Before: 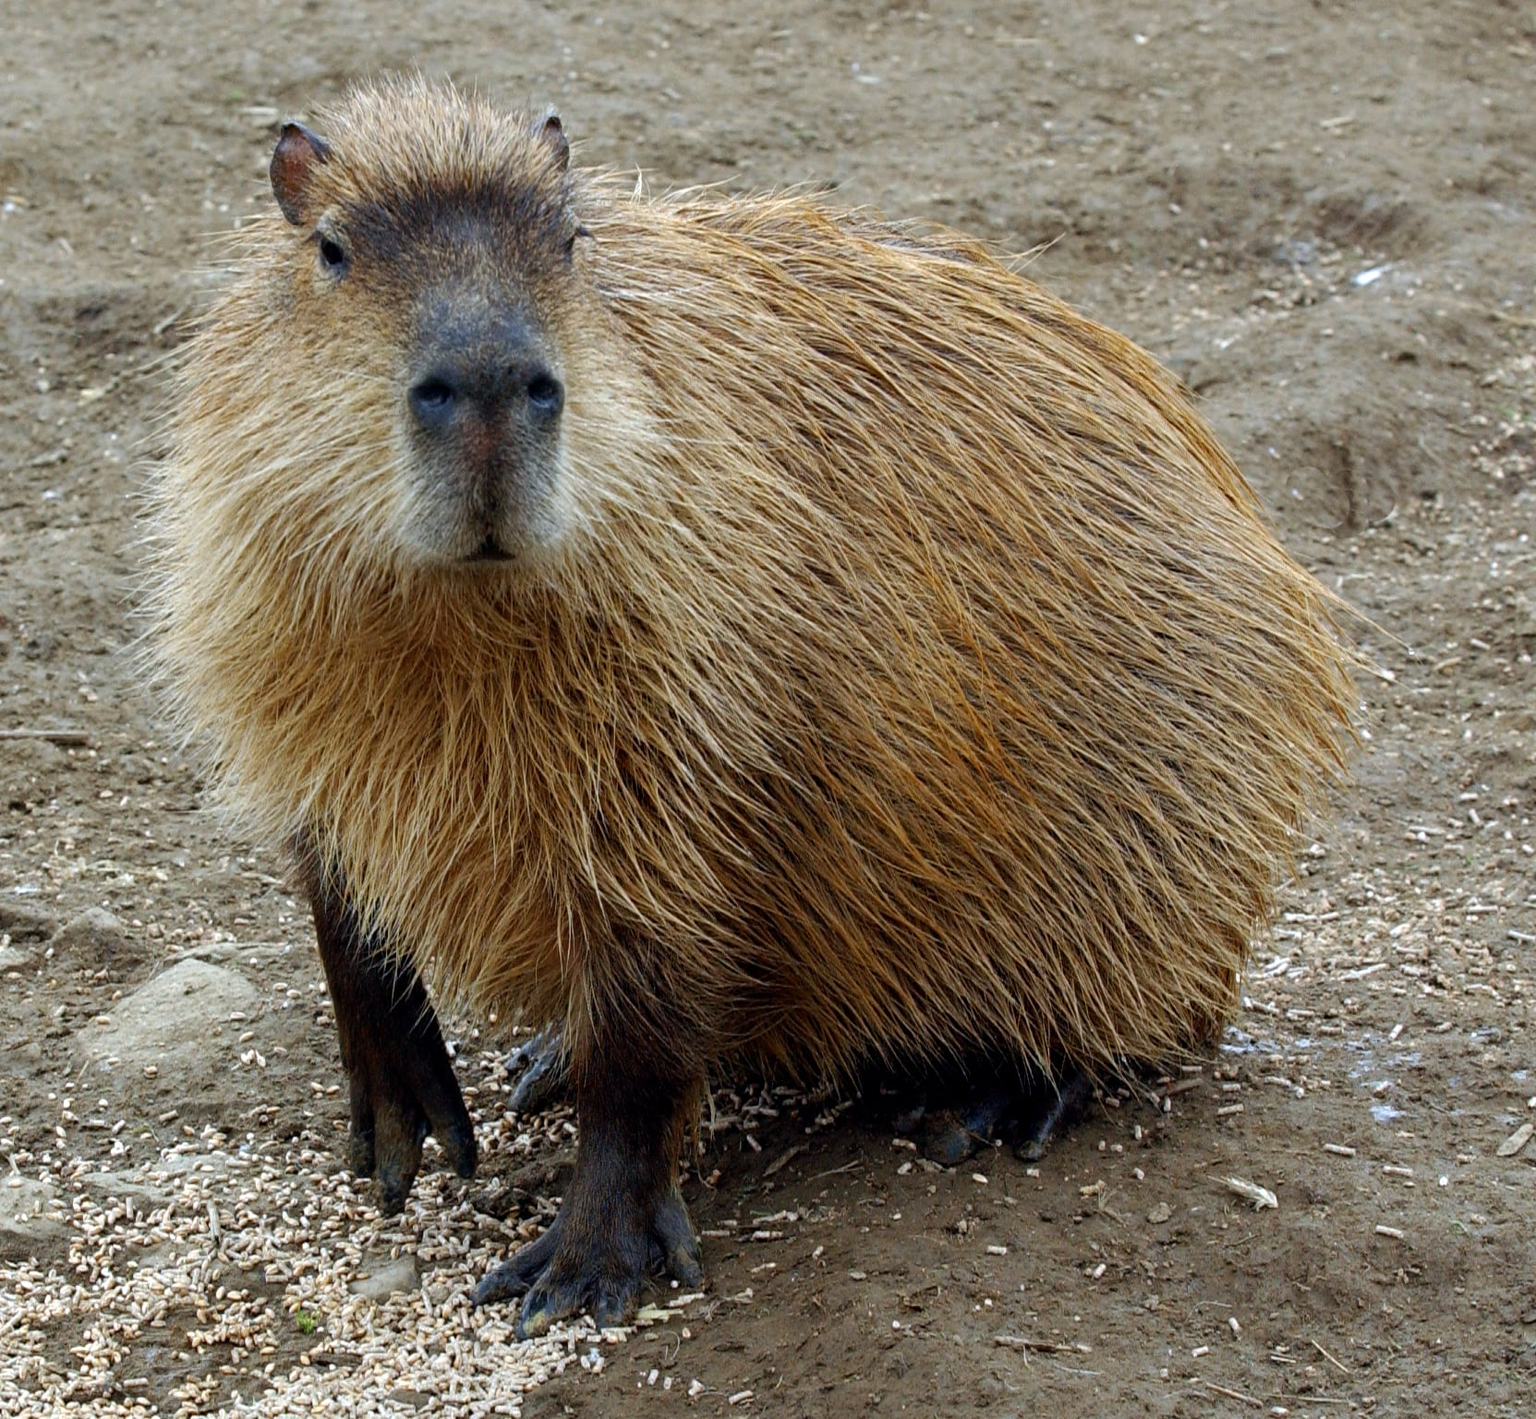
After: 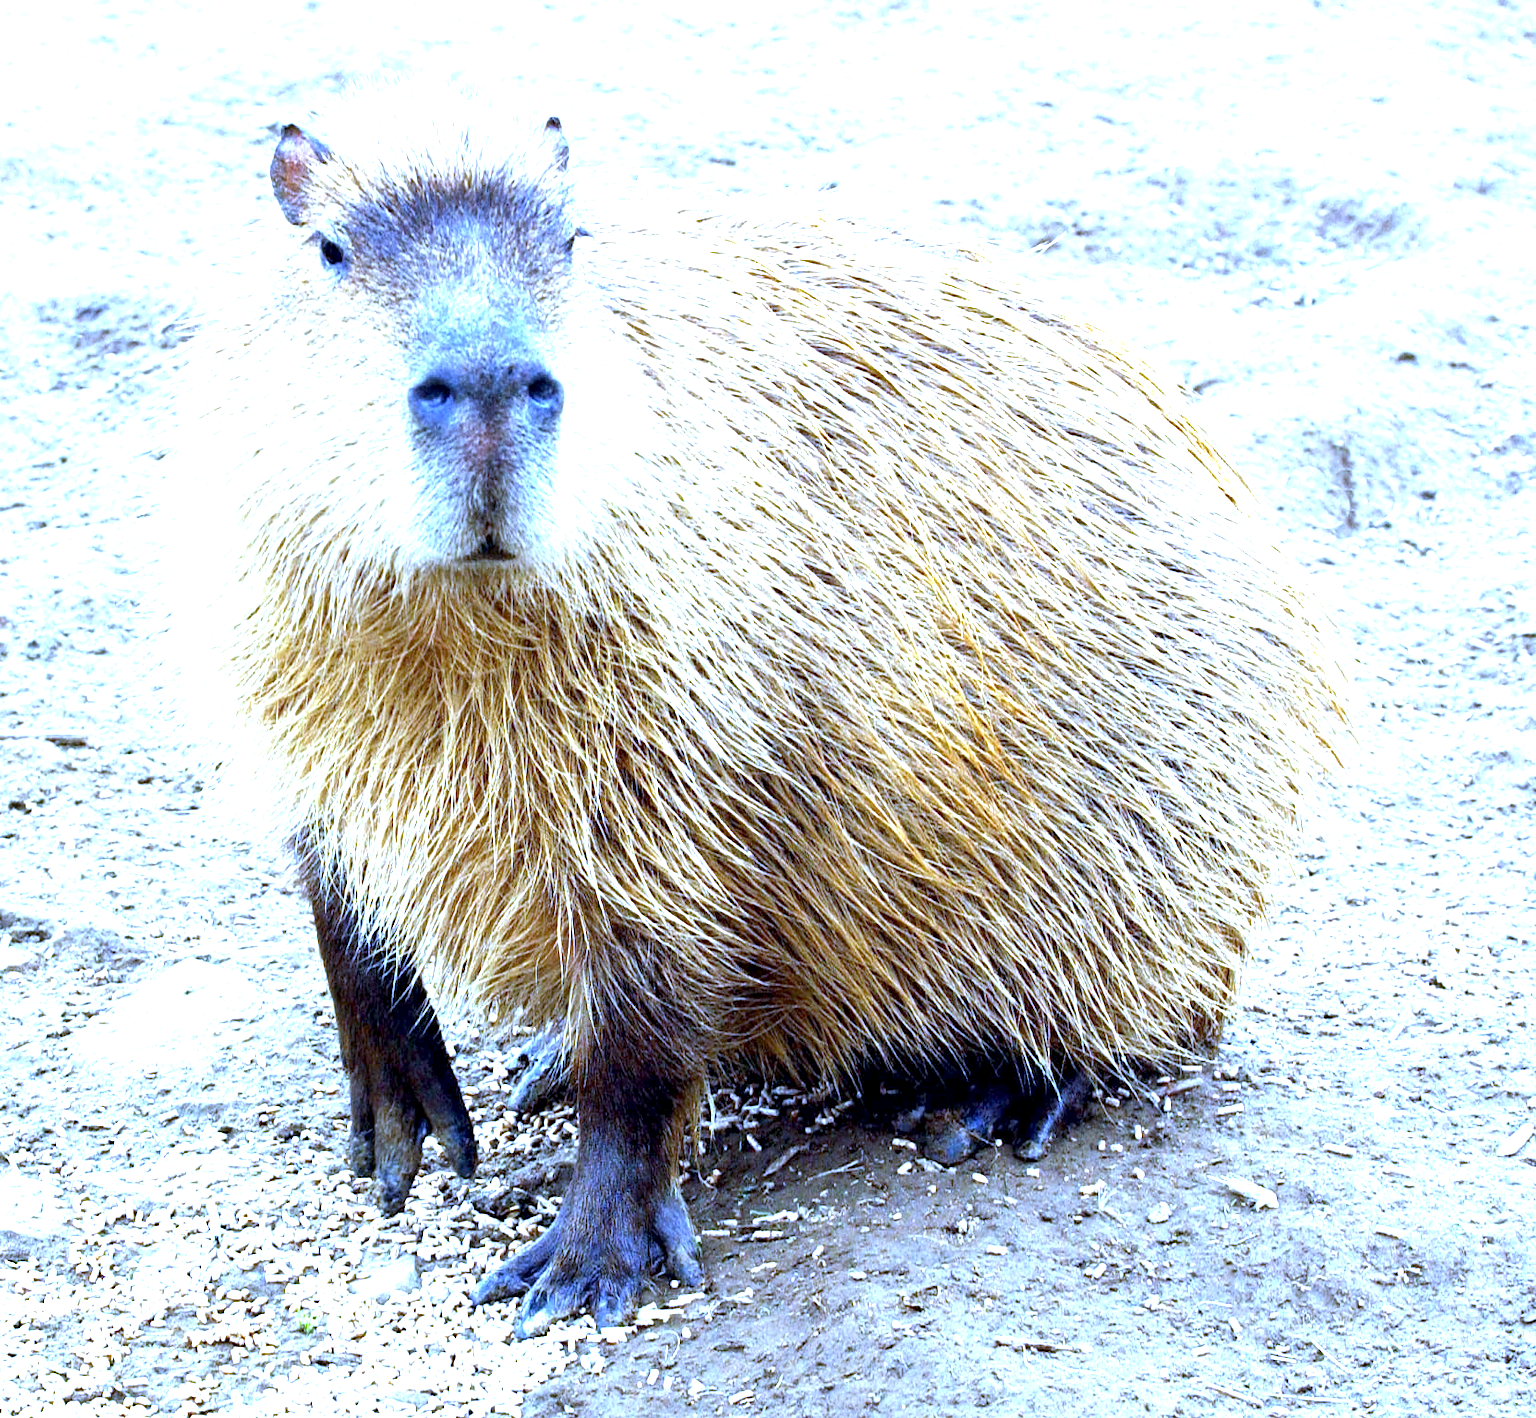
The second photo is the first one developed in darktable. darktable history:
white balance: red 0.766, blue 1.537
exposure: black level correction 0.001, exposure 2.607 EV, compensate exposure bias true, compensate highlight preservation false
